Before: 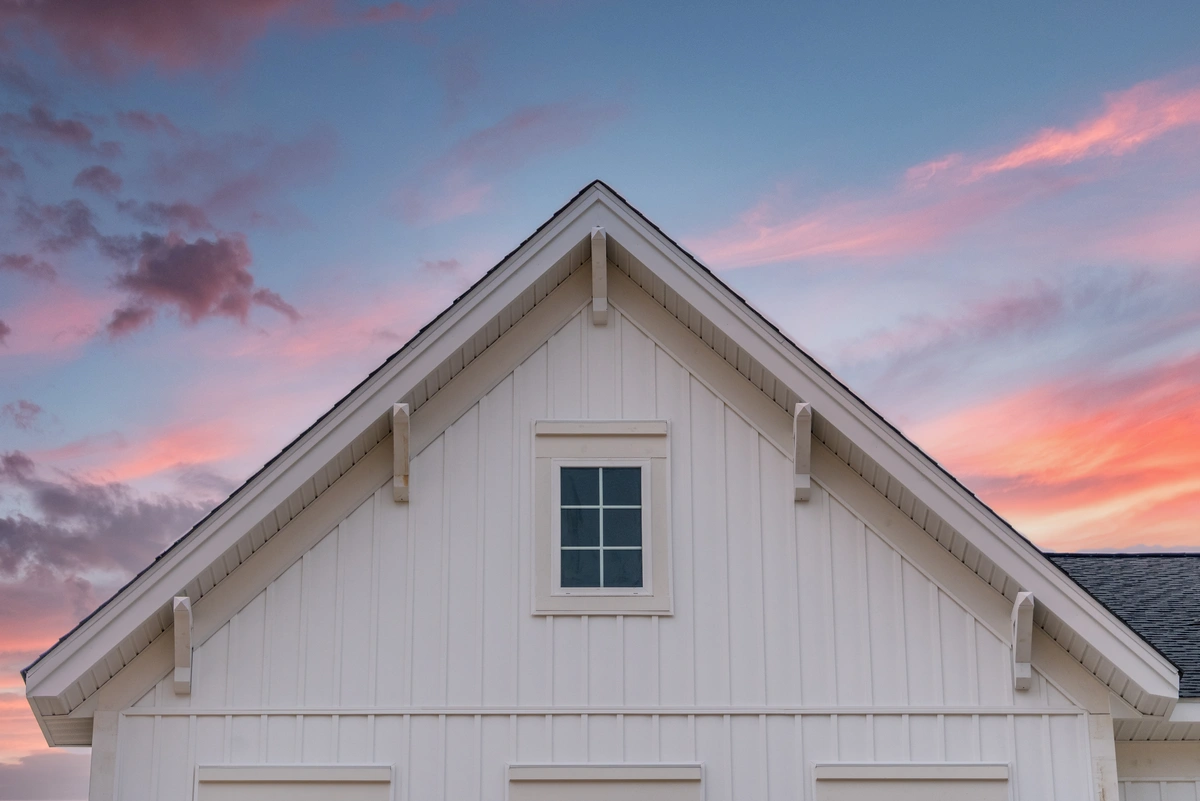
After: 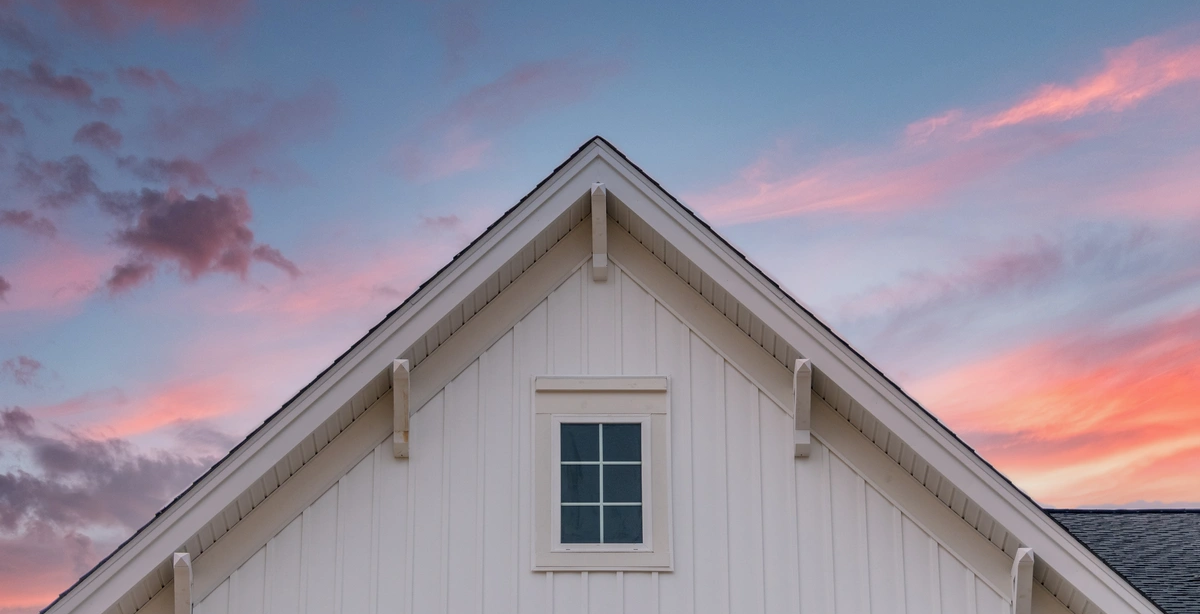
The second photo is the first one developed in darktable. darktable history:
crop: top 5.592%, bottom 17.71%
